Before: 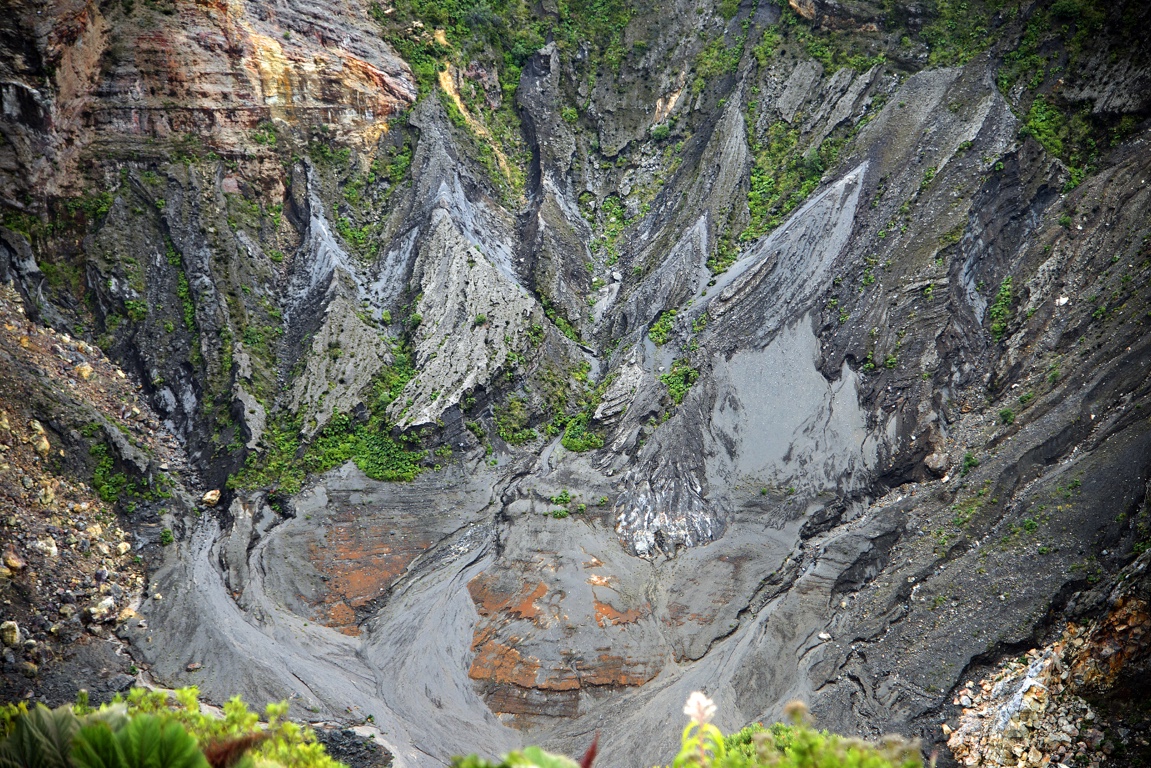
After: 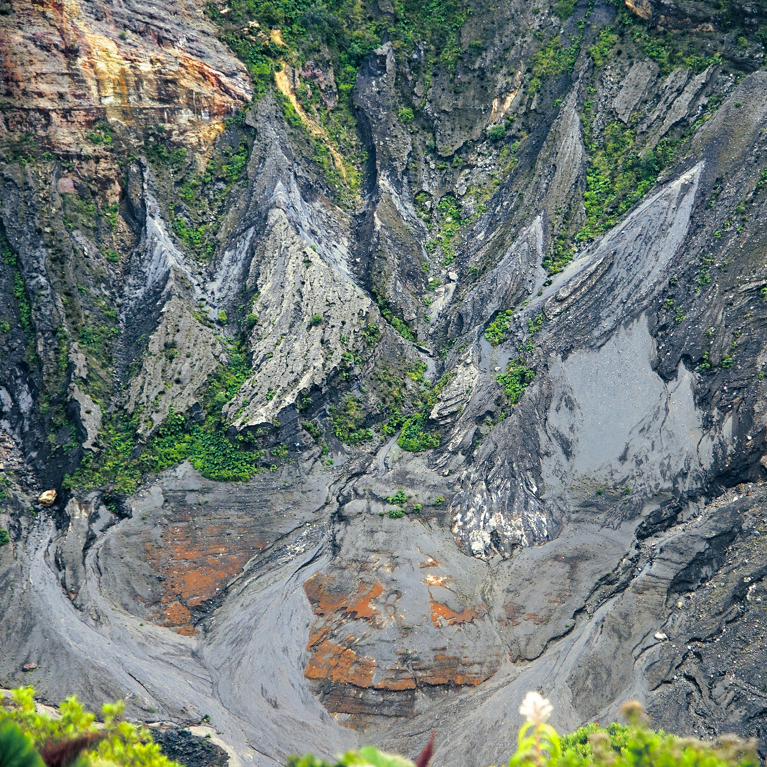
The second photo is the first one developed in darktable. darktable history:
exposure: compensate highlight preservation false
contrast brightness saturation: contrast 0.04, saturation 0.16
split-toning: shadows › hue 216°, shadows › saturation 1, highlights › hue 57.6°, balance -33.4
crop and rotate: left 14.292%, right 19.041%
